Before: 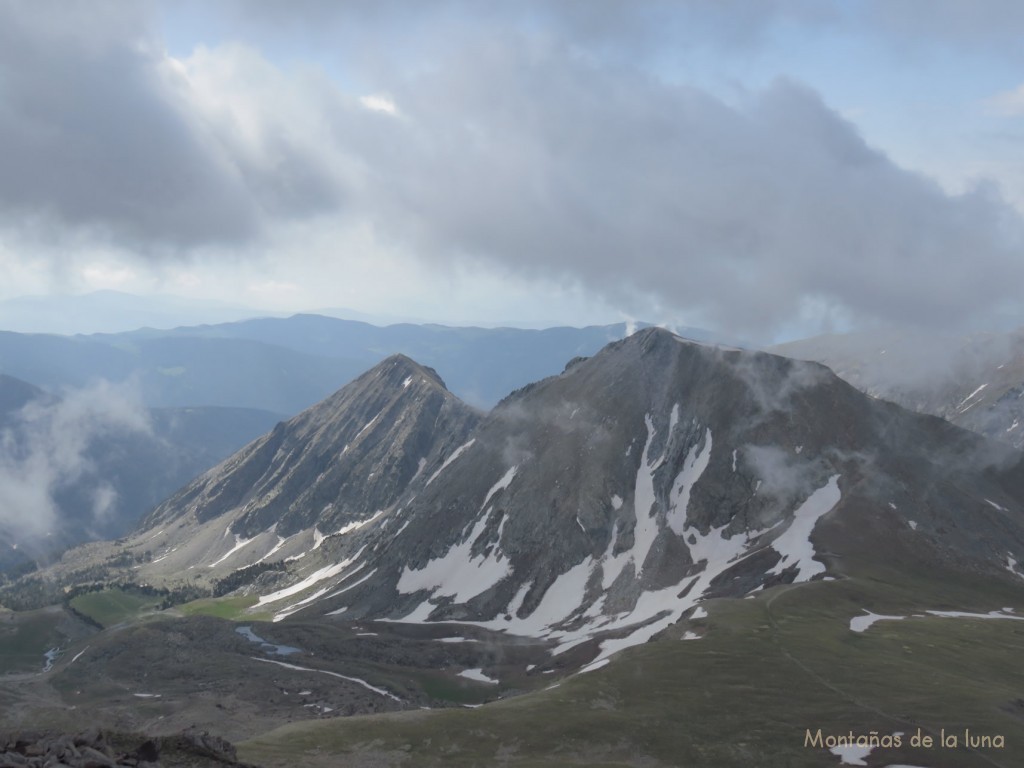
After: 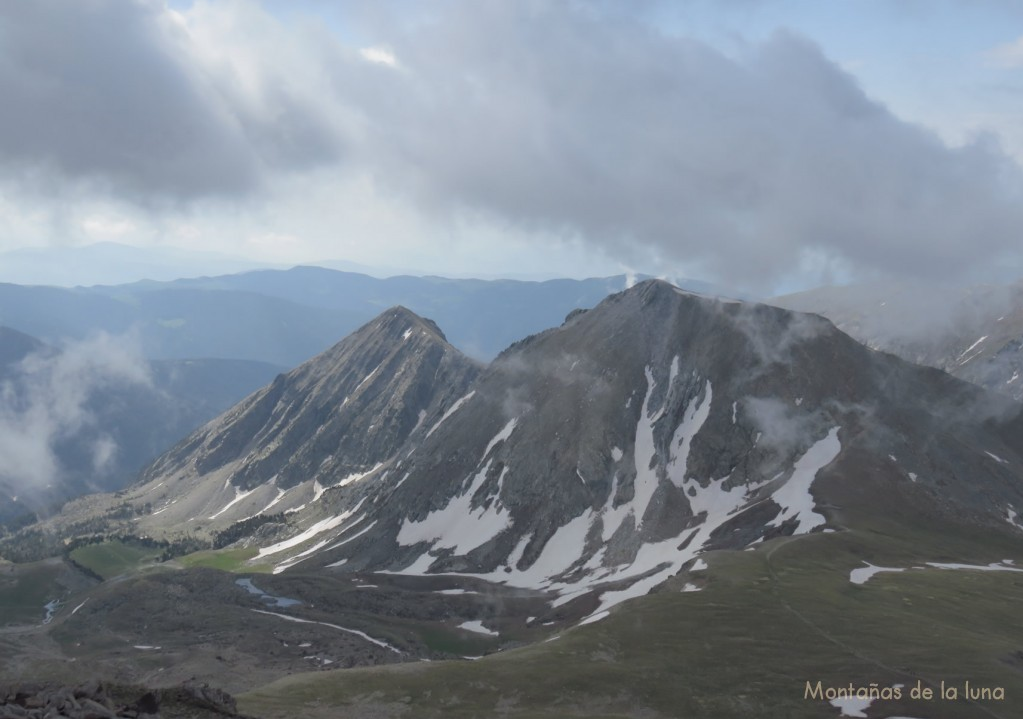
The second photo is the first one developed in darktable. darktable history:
crop and rotate: top 6.268%
